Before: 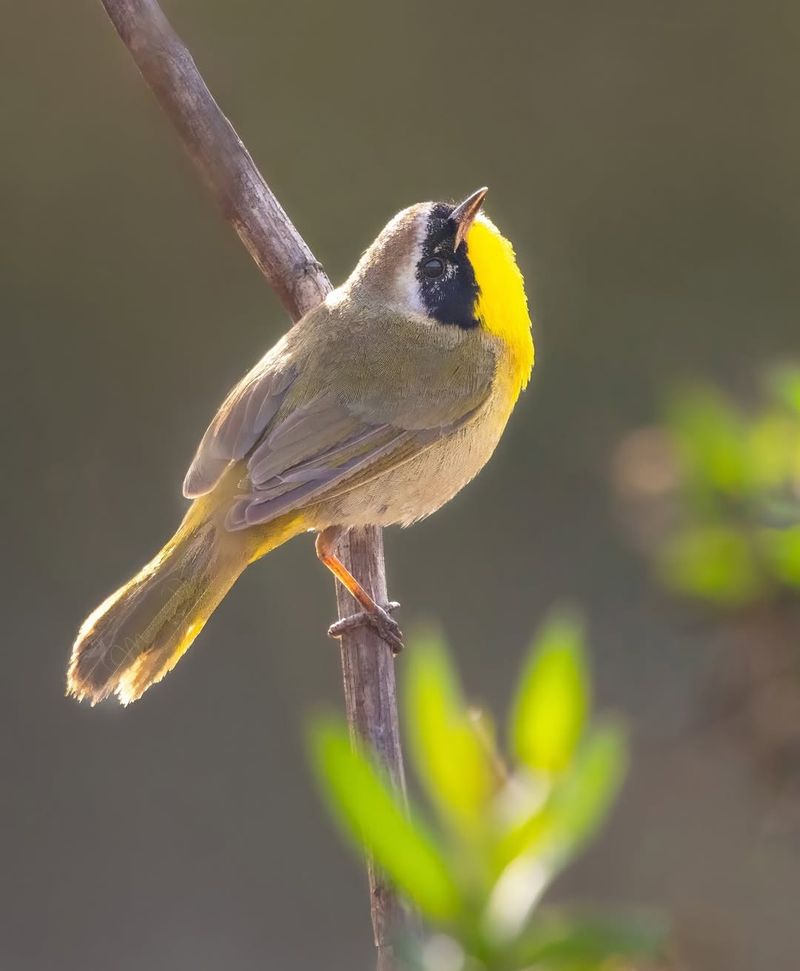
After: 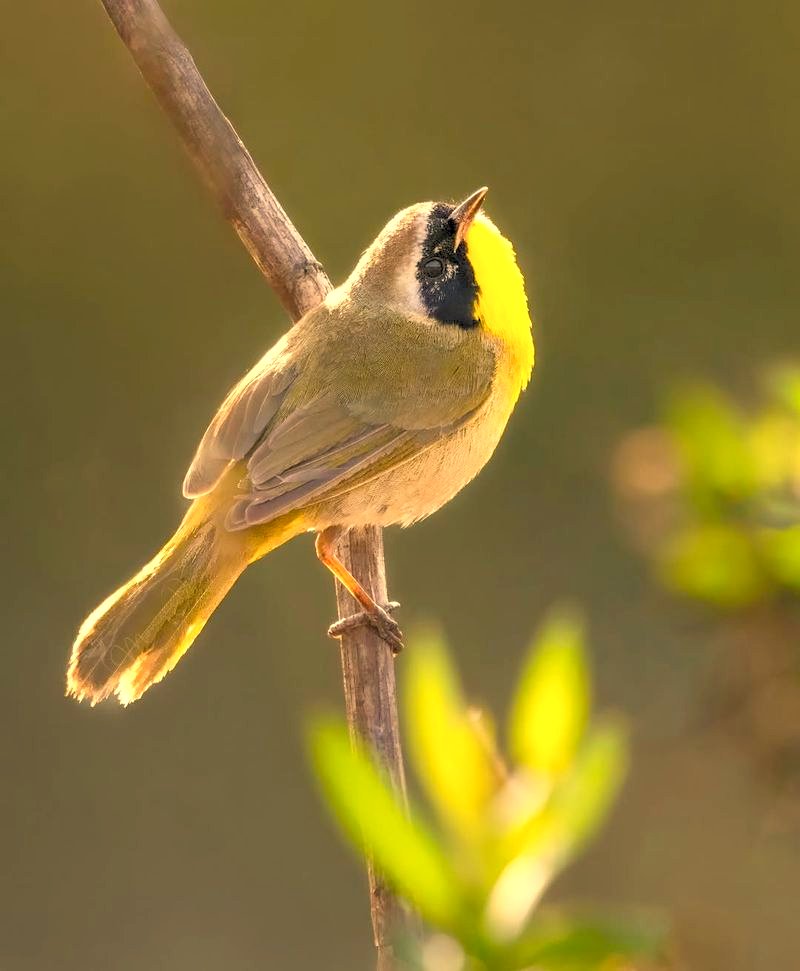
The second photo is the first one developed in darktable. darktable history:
rgb levels: preserve colors sum RGB, levels [[0.038, 0.433, 0.934], [0, 0.5, 1], [0, 0.5, 1]]
white balance: red 1.08, blue 0.791
color balance rgb: shadows lift › chroma 2%, shadows lift › hue 185.64°, power › luminance 1.48%, highlights gain › chroma 3%, highlights gain › hue 54.51°, global offset › luminance -0.4%, perceptual saturation grading › highlights -18.47%, perceptual saturation grading › mid-tones 6.62%, perceptual saturation grading › shadows 28.22%, perceptual brilliance grading › highlights 15.68%, perceptual brilliance grading › shadows -14.29%, global vibrance 25.96%, contrast 6.45%
